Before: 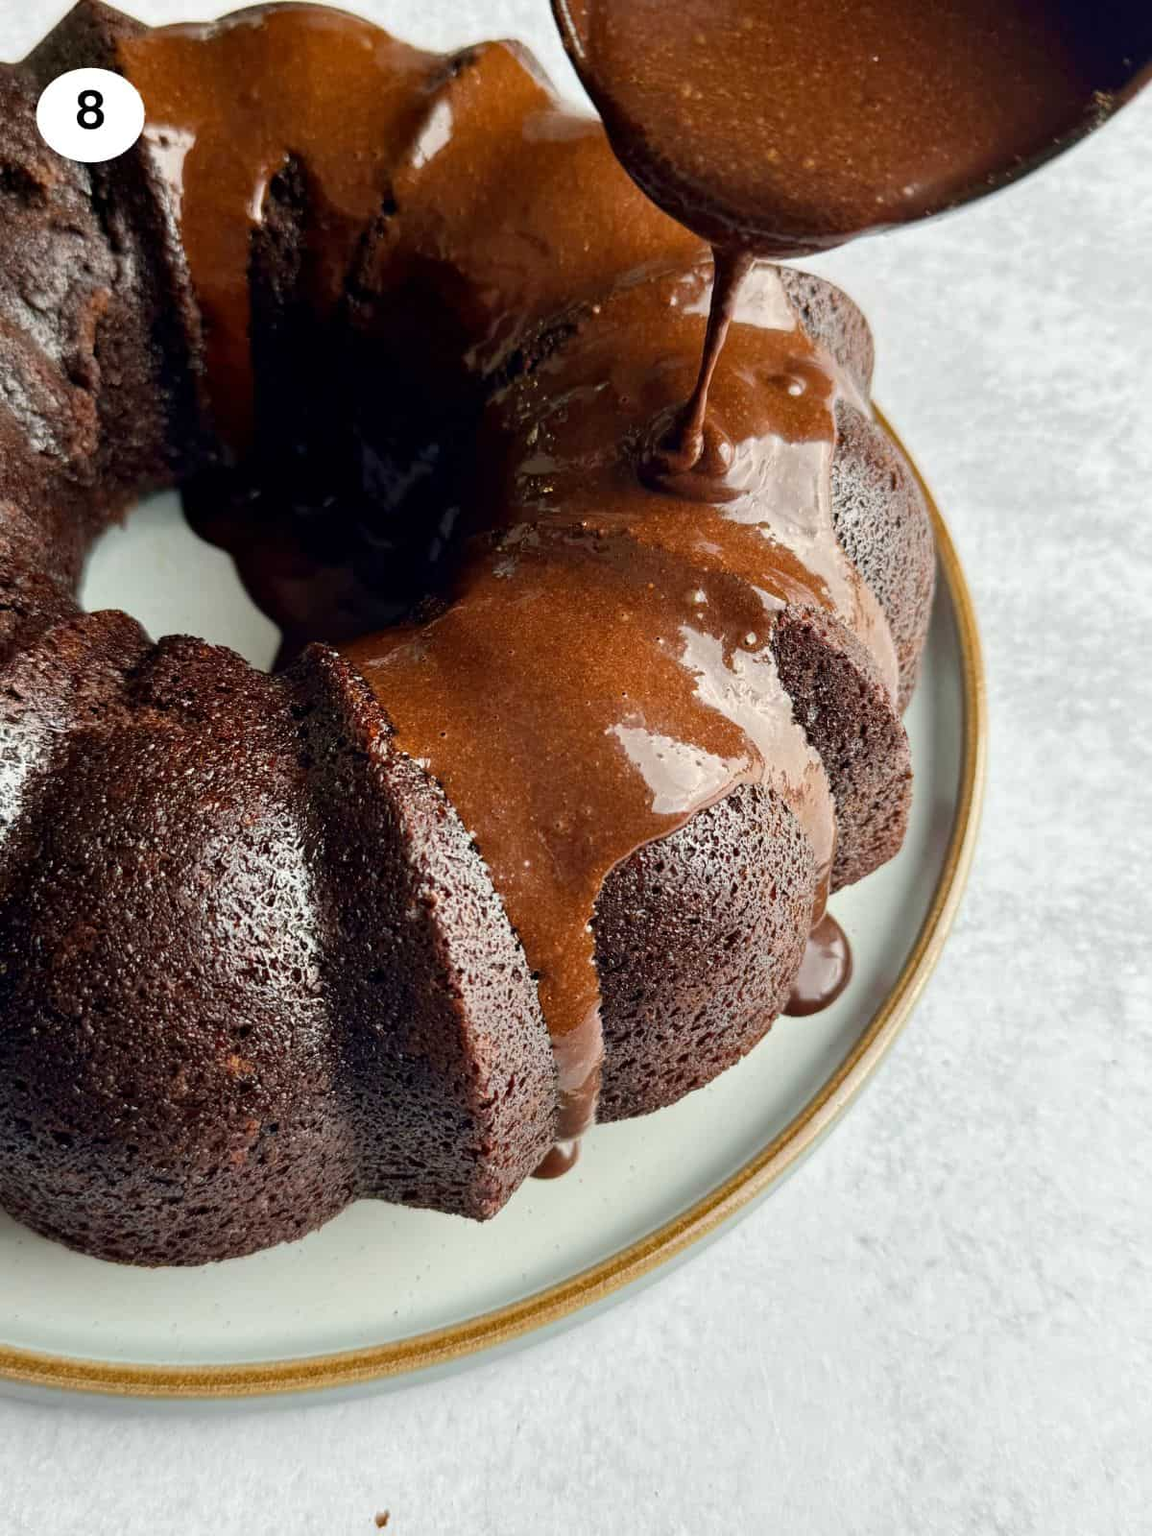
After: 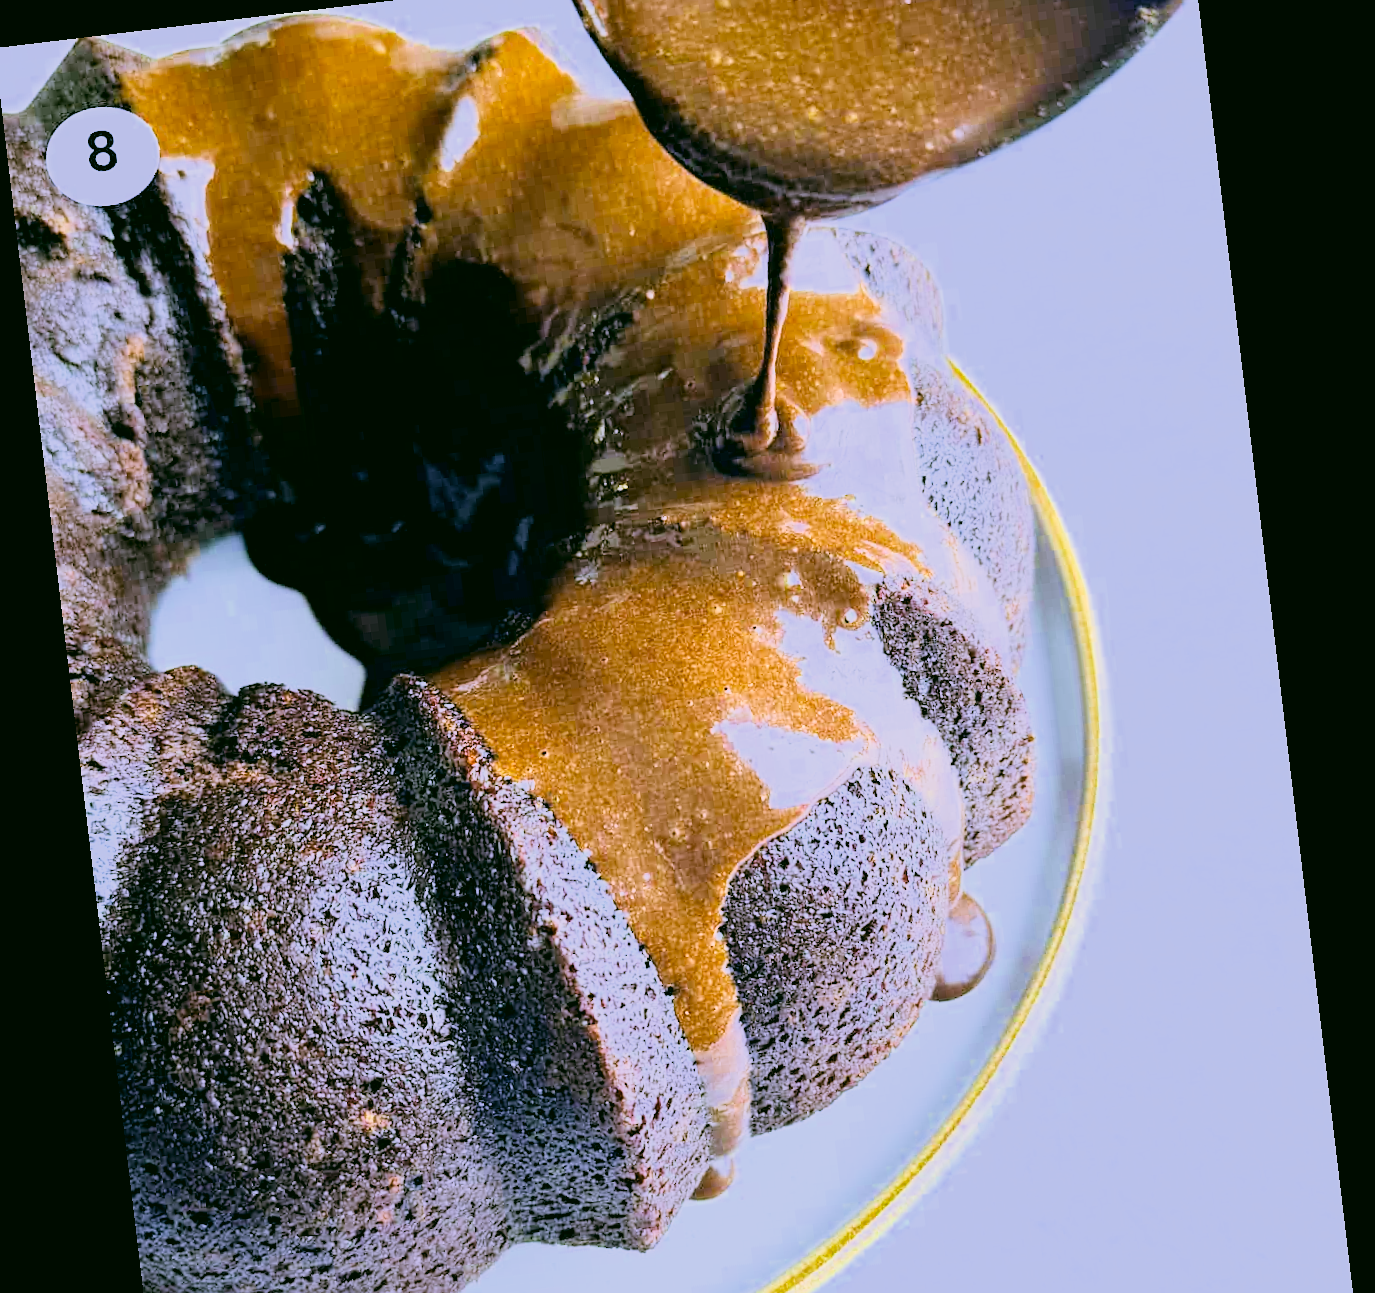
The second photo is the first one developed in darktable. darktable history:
tone curve: curves: ch0 [(0, 0) (0.137, 0.063) (0.255, 0.176) (0.502, 0.502) (0.749, 0.839) (1, 1)], color space Lab, linked channels, preserve colors none
sharpen: radius 1.272, amount 0.305, threshold 0
rotate and perspective: rotation -6.83°, automatic cropping off
color correction: highlights a* 5.3, highlights b* 24.26, shadows a* -15.58, shadows b* 4.02
crop: left 0.387%, top 5.469%, bottom 19.809%
color balance: contrast -0.5%
white balance: red 0.766, blue 1.537
filmic rgb: middle gray luminance 3.44%, black relative exposure -5.92 EV, white relative exposure 6.33 EV, threshold 6 EV, dynamic range scaling 22.4%, target black luminance 0%, hardness 2.33, latitude 45.85%, contrast 0.78, highlights saturation mix 100%, shadows ↔ highlights balance 0.033%, add noise in highlights 0, preserve chrominance max RGB, color science v3 (2019), use custom middle-gray values true, iterations of high-quality reconstruction 0, contrast in highlights soft, enable highlight reconstruction true
